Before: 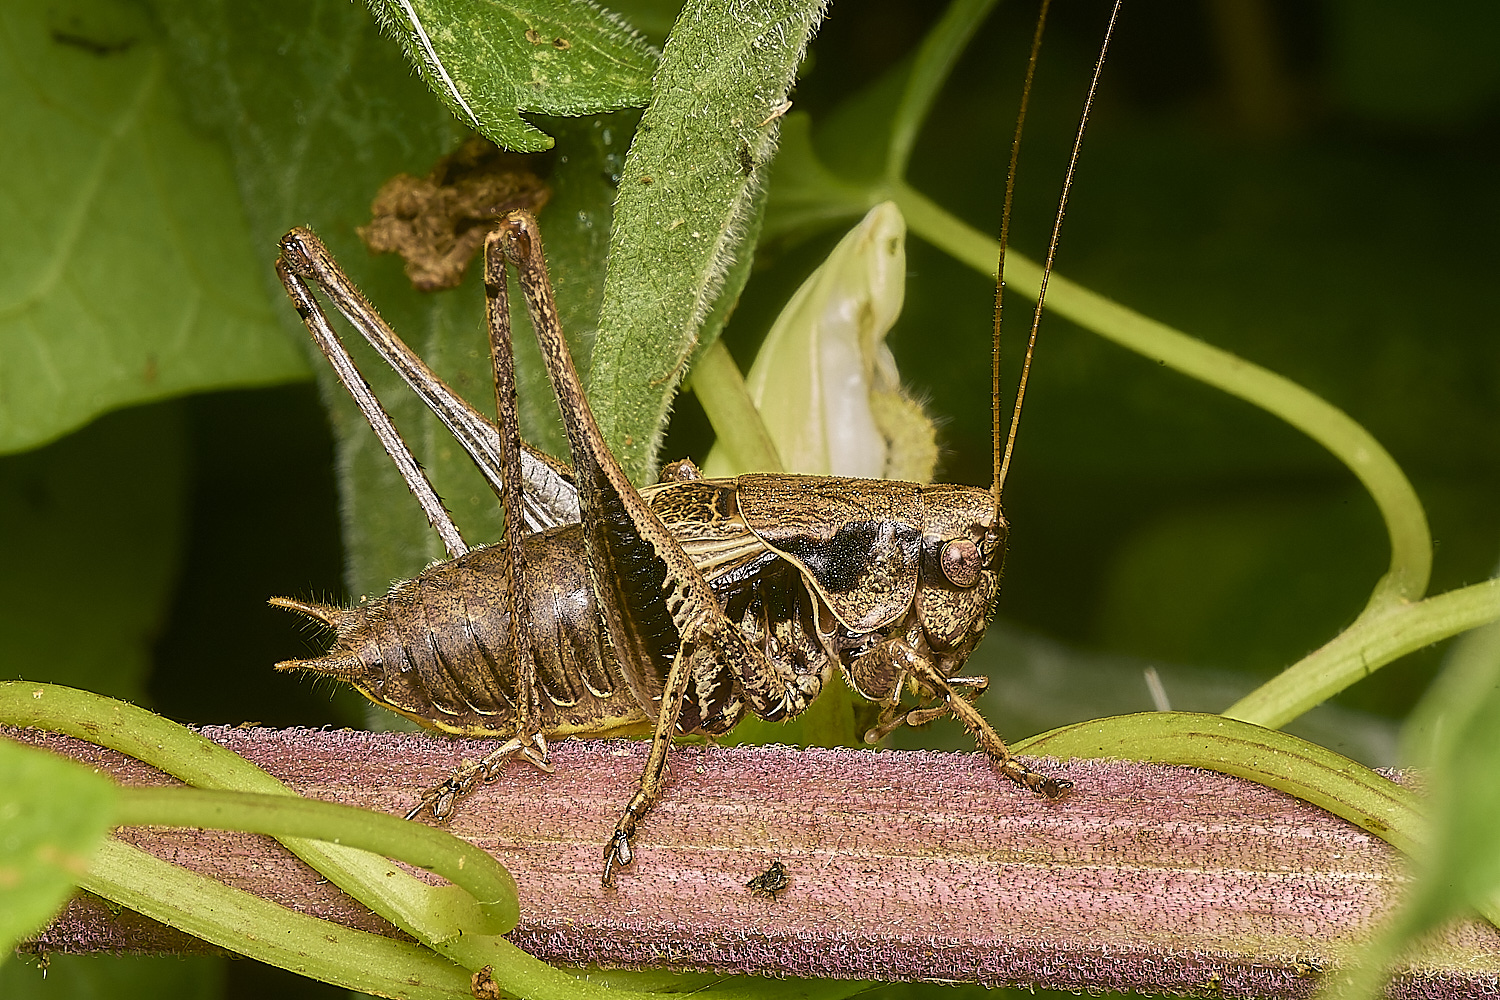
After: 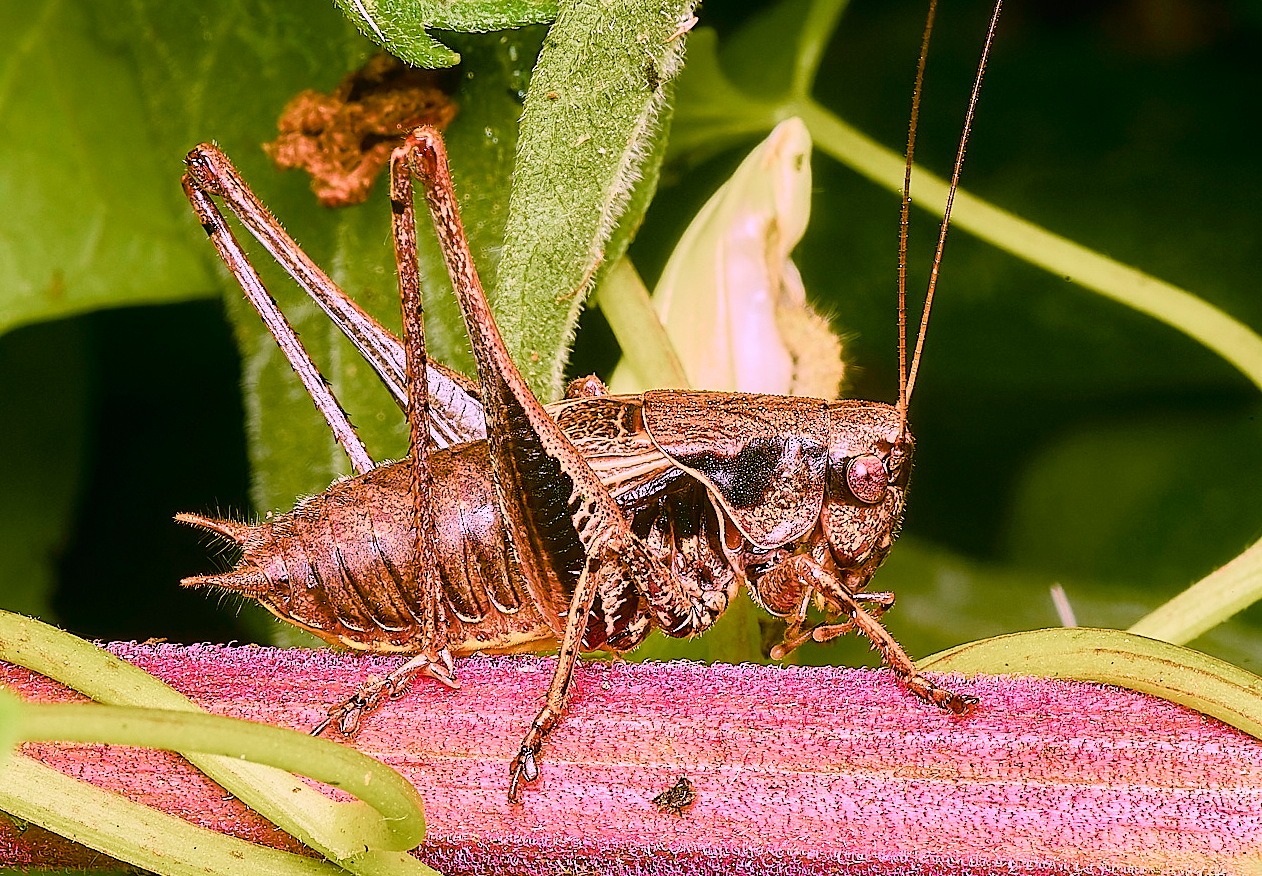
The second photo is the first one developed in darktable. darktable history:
crop: left 6.277%, top 8.41%, right 9.549%, bottom 3.906%
tone curve: curves: ch0 [(0, 0.005) (0.103, 0.097) (0.18, 0.22) (0.4, 0.485) (0.5, 0.612) (0.668, 0.787) (0.823, 0.894) (1, 0.971)]; ch1 [(0, 0) (0.172, 0.123) (0.324, 0.253) (0.396, 0.388) (0.478, 0.461) (0.499, 0.498) (0.522, 0.528) (0.609, 0.686) (0.704, 0.818) (1, 1)]; ch2 [(0, 0) (0.411, 0.424) (0.496, 0.501) (0.515, 0.514) (0.555, 0.585) (0.641, 0.69) (1, 1)], color space Lab, independent channels, preserve colors none
color balance rgb: power › hue 63.28°, linear chroma grading › global chroma 8.858%, perceptual saturation grading › global saturation 20%, perceptual saturation grading › highlights -50.186%, perceptual saturation grading › shadows 30.198%, global vibrance 20%
color correction: highlights a* 15.18, highlights b* -24.47
